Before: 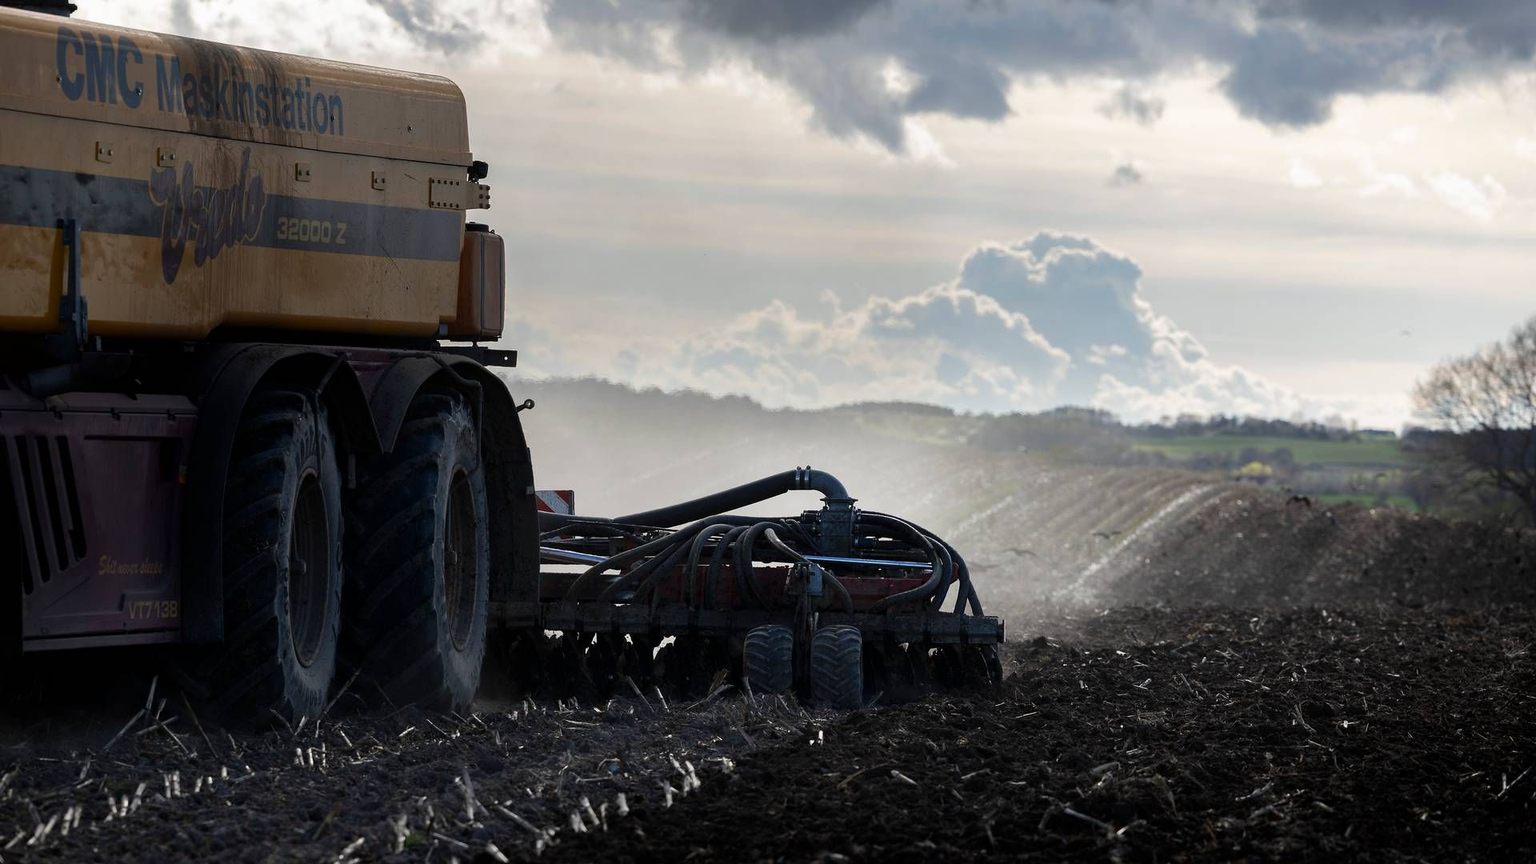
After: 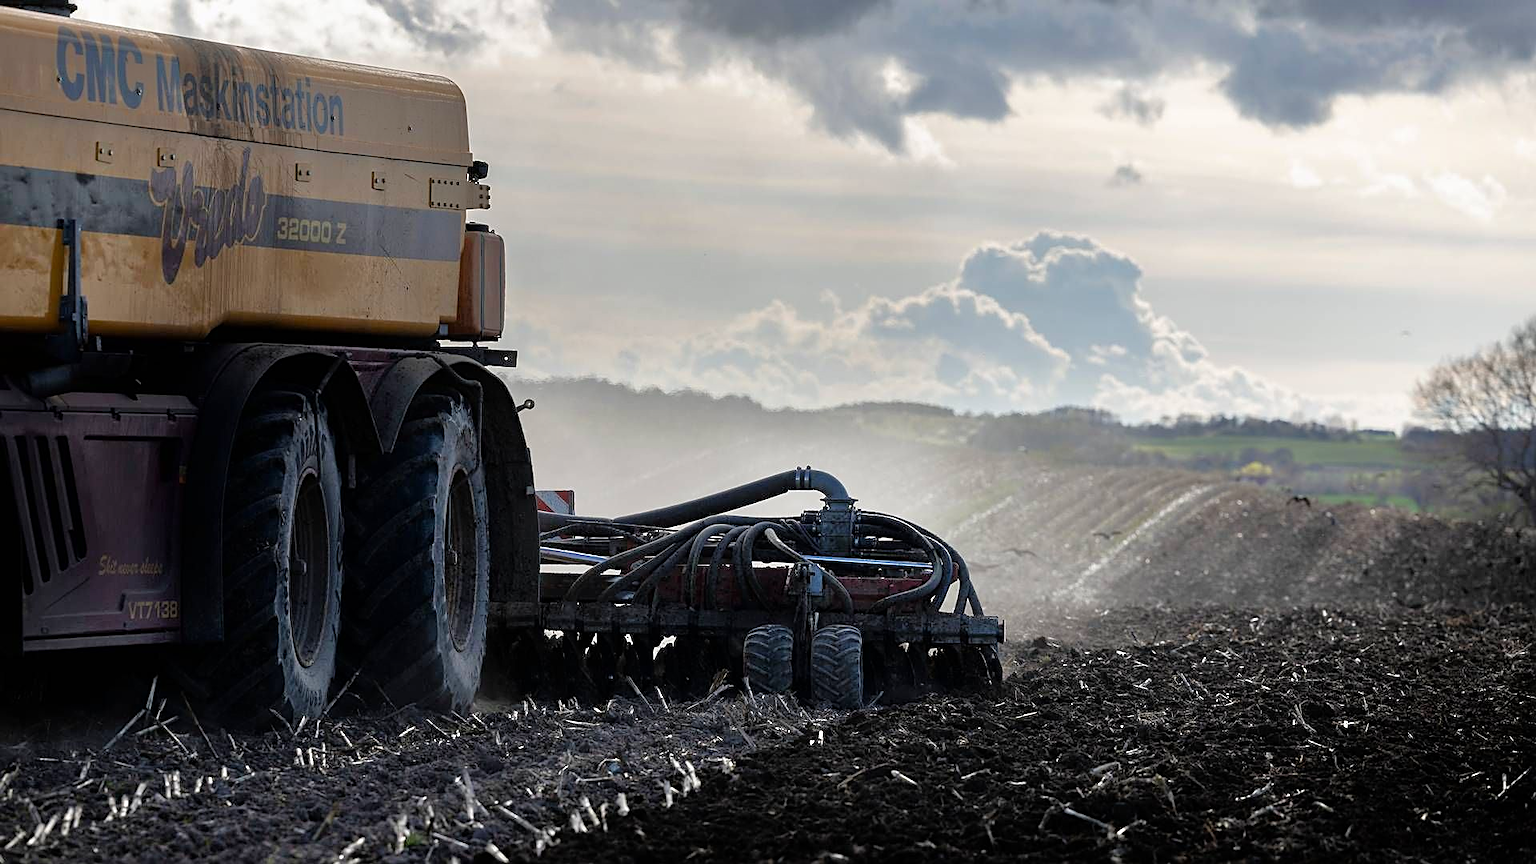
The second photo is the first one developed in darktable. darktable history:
sharpen: on, module defaults
tone equalizer: -7 EV 0.147 EV, -6 EV 0.591 EV, -5 EV 1.14 EV, -4 EV 1.35 EV, -3 EV 1.15 EV, -2 EV 0.6 EV, -1 EV 0.165 EV
